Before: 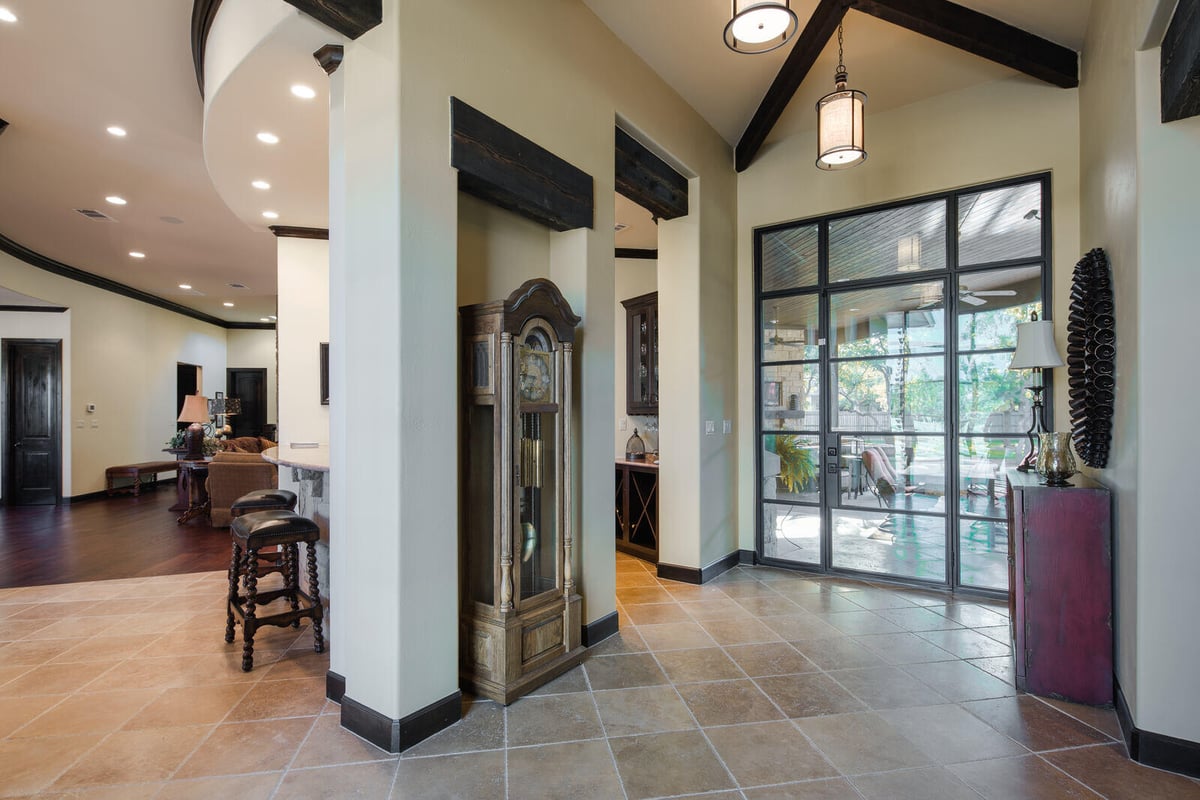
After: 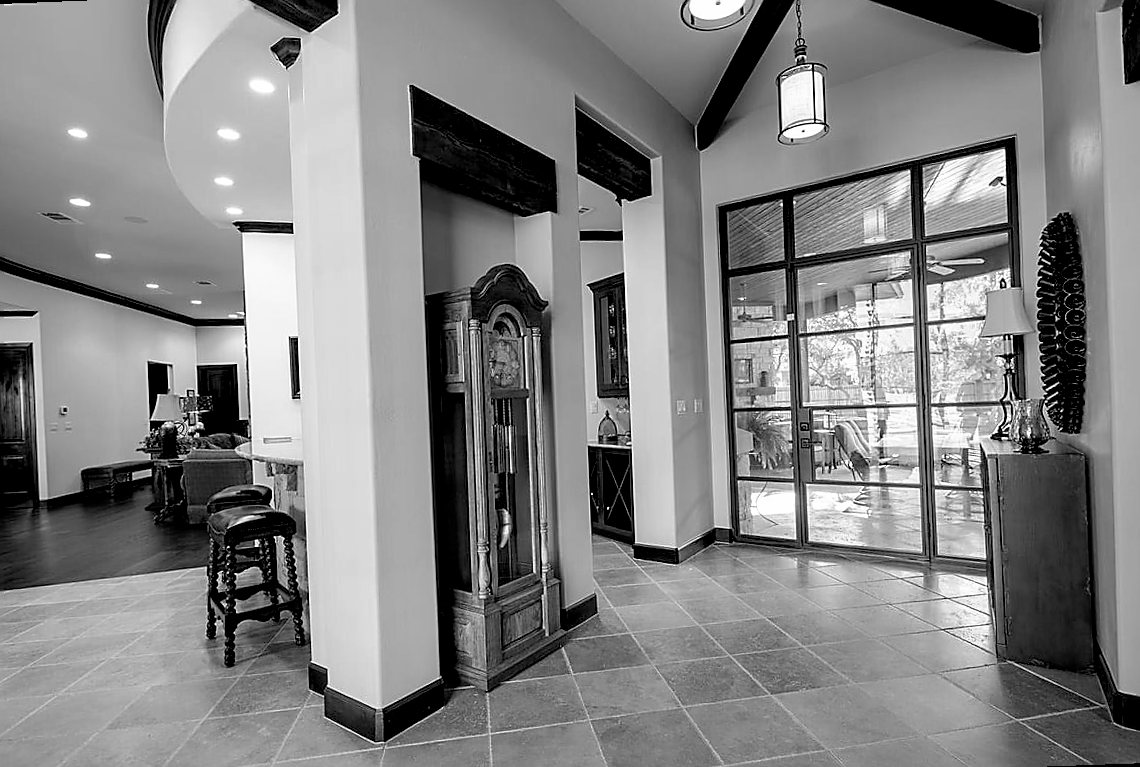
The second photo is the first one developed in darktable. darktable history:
base curve: curves: ch0 [(0.017, 0) (0.425, 0.441) (0.844, 0.933) (1, 1)], preserve colors none
rotate and perspective: rotation -2.12°, lens shift (vertical) 0.009, lens shift (horizontal) -0.008, automatic cropping original format, crop left 0.036, crop right 0.964, crop top 0.05, crop bottom 0.959
sharpen: radius 1.4, amount 1.25, threshold 0.7
monochrome: on, module defaults
